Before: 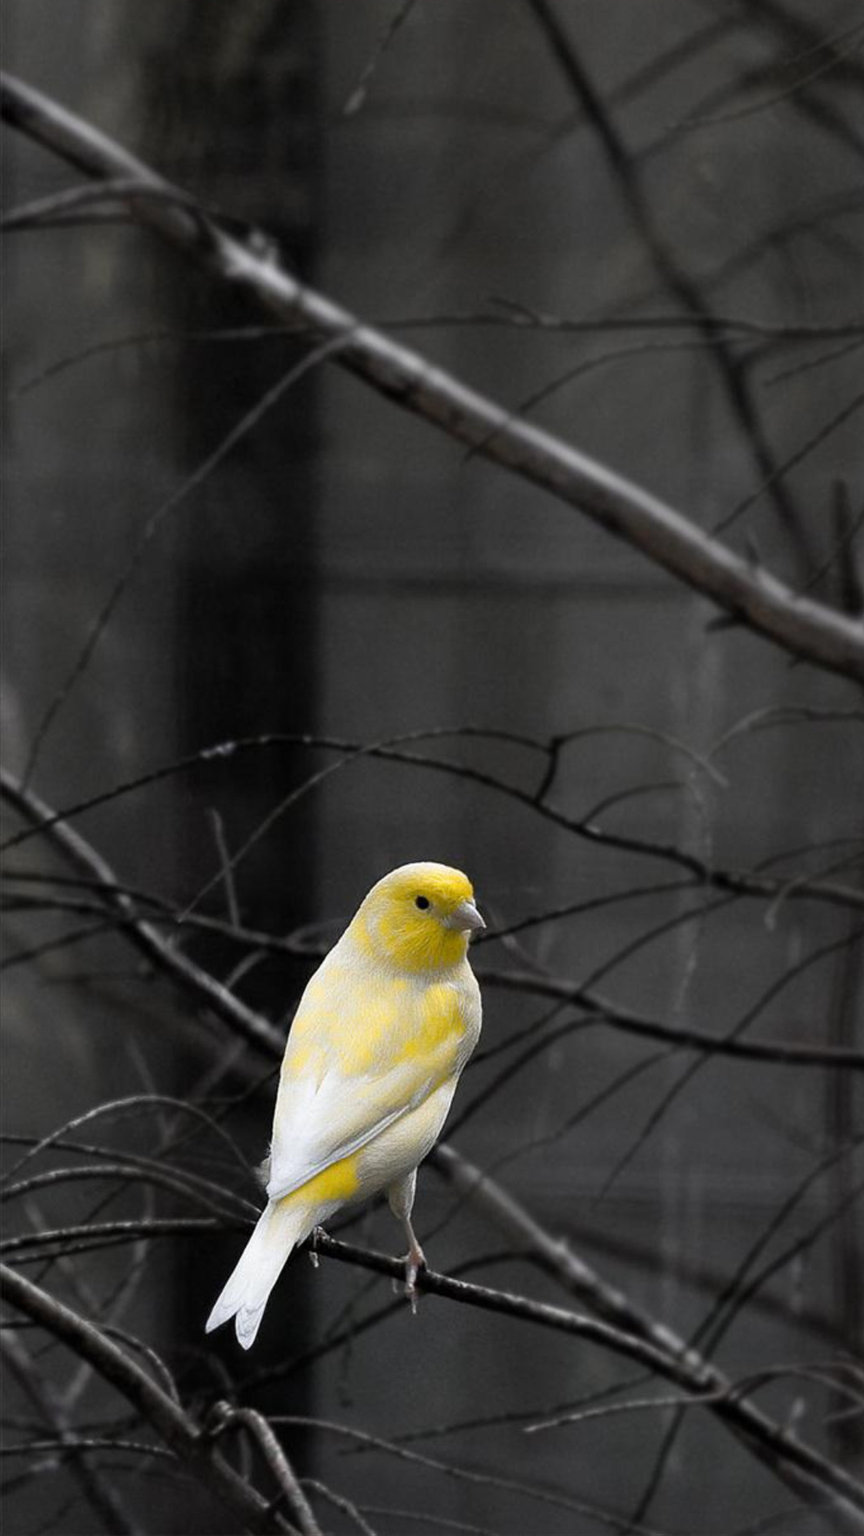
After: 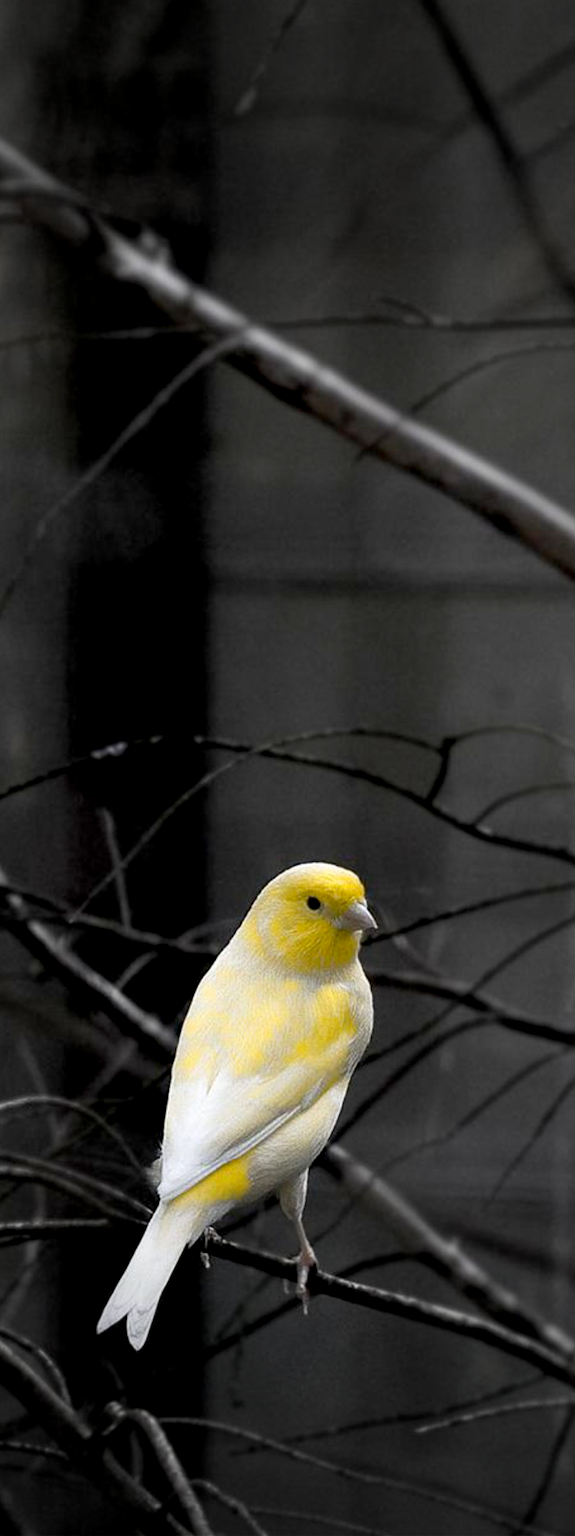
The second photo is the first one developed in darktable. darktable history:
exposure: black level correction 0.007, exposure 0.093 EV, compensate highlight preservation false
crop and rotate: left 12.648%, right 20.685%
vignetting: fall-off start 79.43%, saturation -0.649, width/height ratio 1.327, unbound false
